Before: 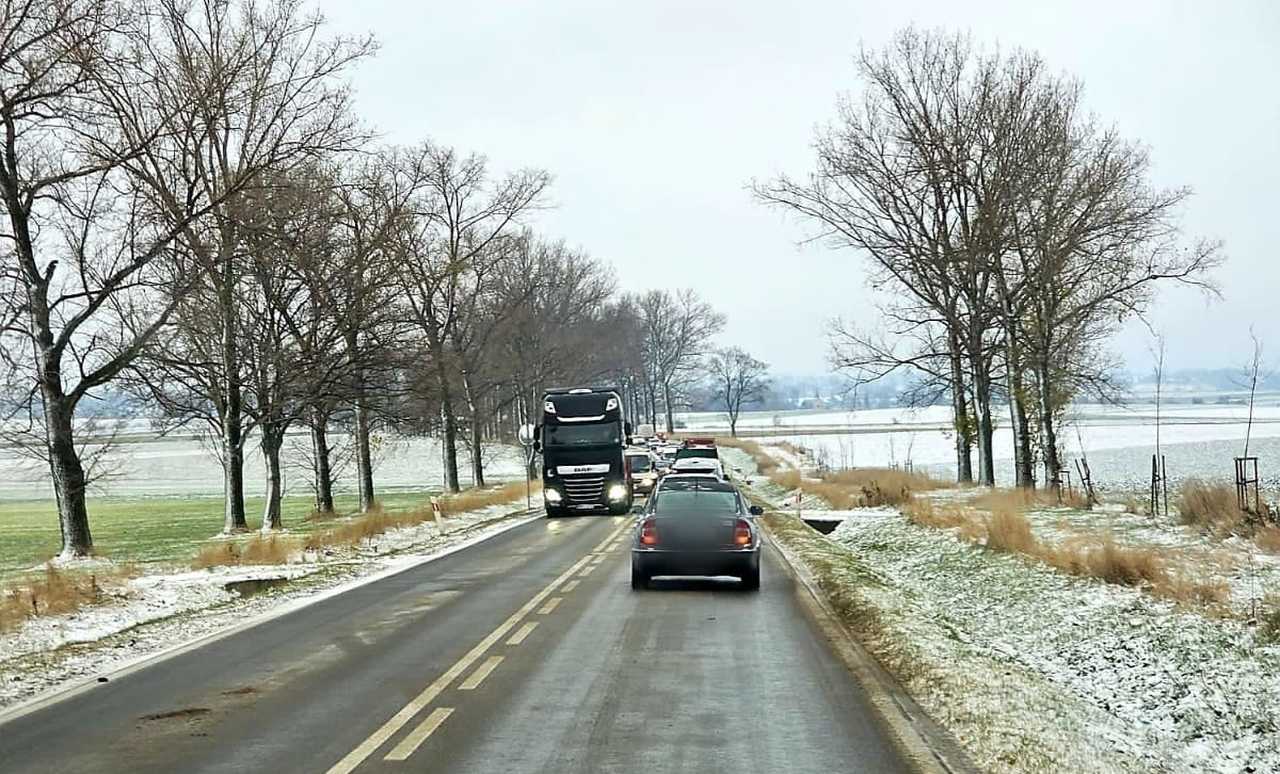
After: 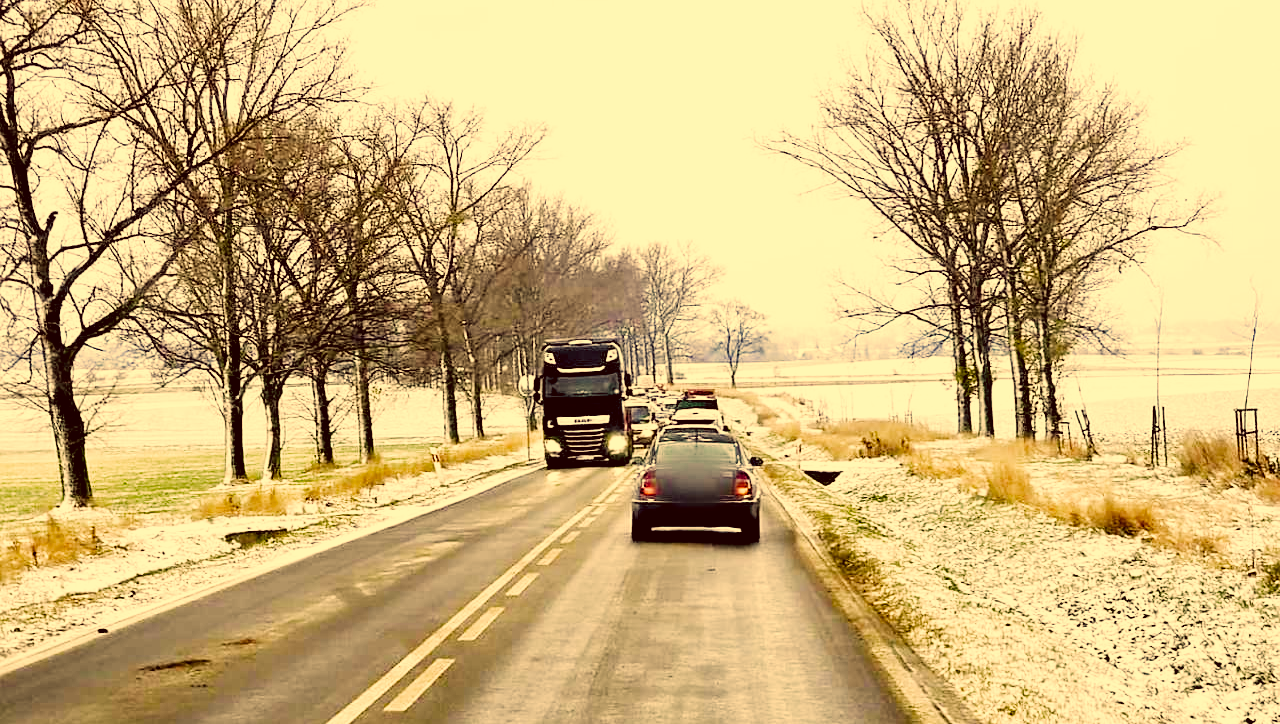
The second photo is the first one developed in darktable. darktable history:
color correction: highlights a* 9.67, highlights b* 38.94, shadows a* 14.13, shadows b* 3.5
filmic rgb: black relative exposure -4 EV, white relative exposure 2.99 EV, hardness 3, contrast 1.513, add noise in highlights 0.001, preserve chrominance no, color science v3 (2019), use custom middle-gray values true, contrast in highlights soft
crop and rotate: top 6.428%
exposure: black level correction 0, exposure 0.692 EV, compensate highlight preservation false
